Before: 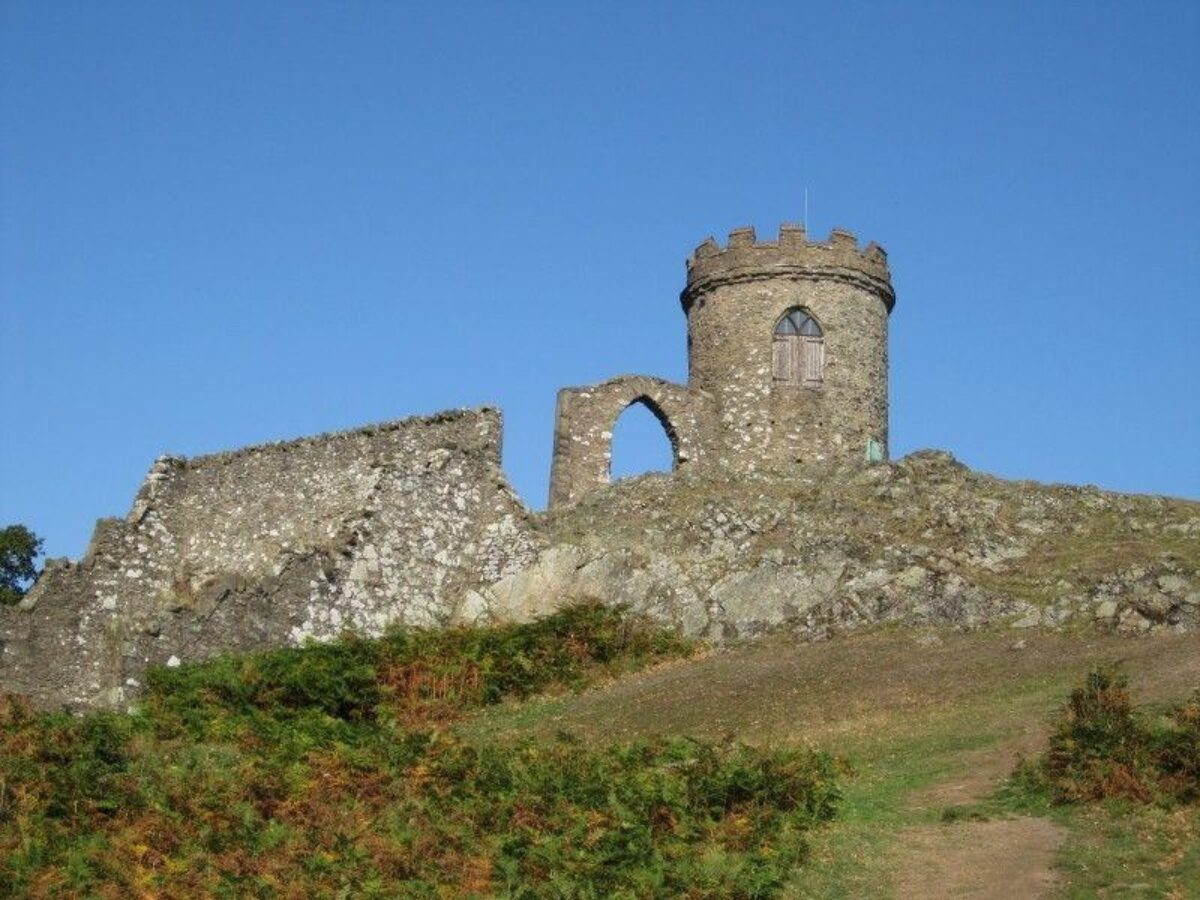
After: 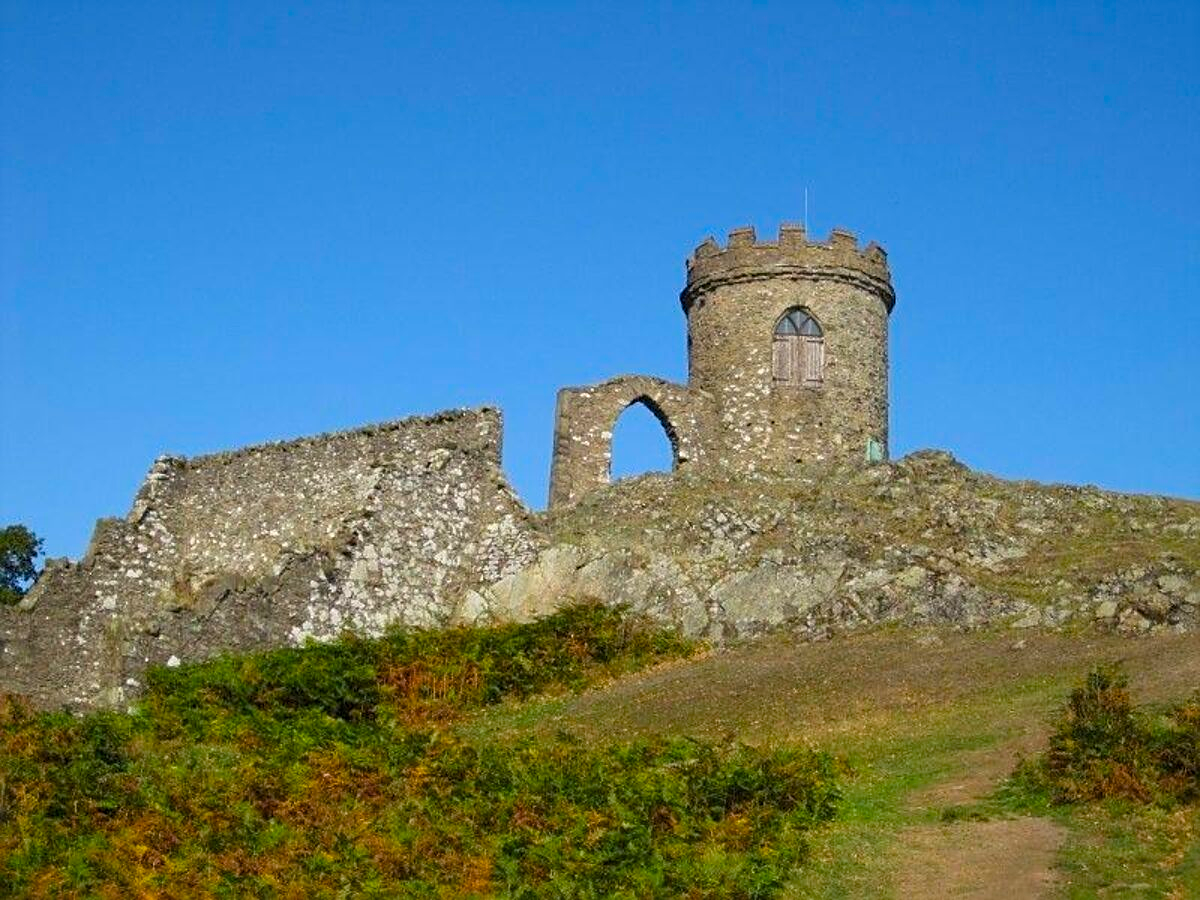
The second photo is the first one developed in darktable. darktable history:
color balance rgb: perceptual saturation grading › global saturation 40.903%
sharpen: on, module defaults
